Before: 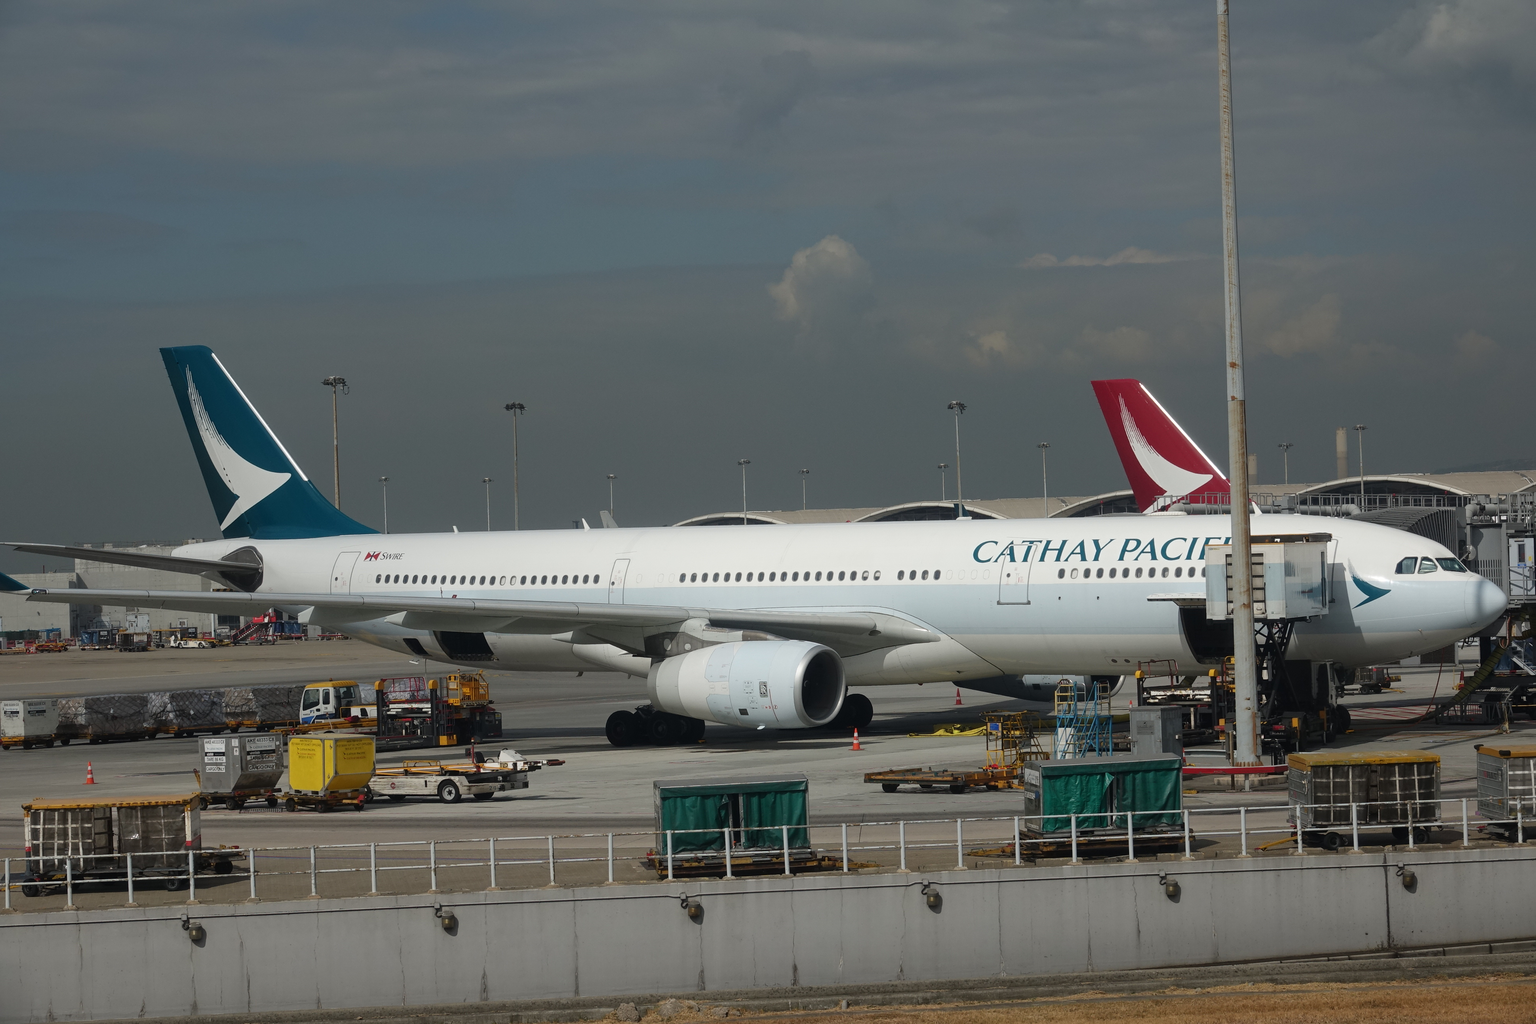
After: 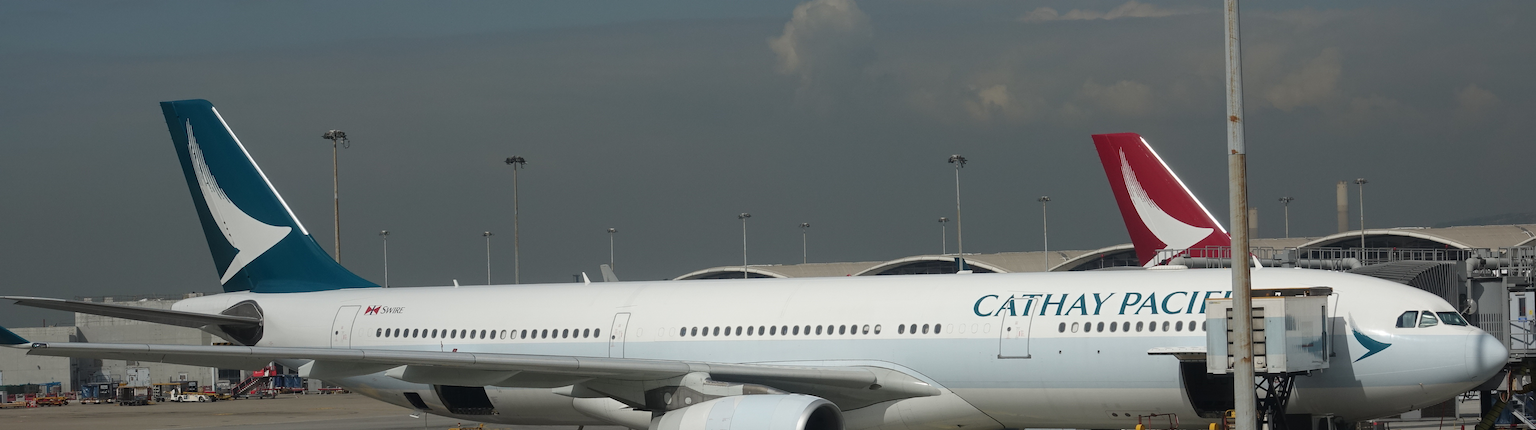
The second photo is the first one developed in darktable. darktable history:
crop and rotate: top 24.096%, bottom 33.867%
